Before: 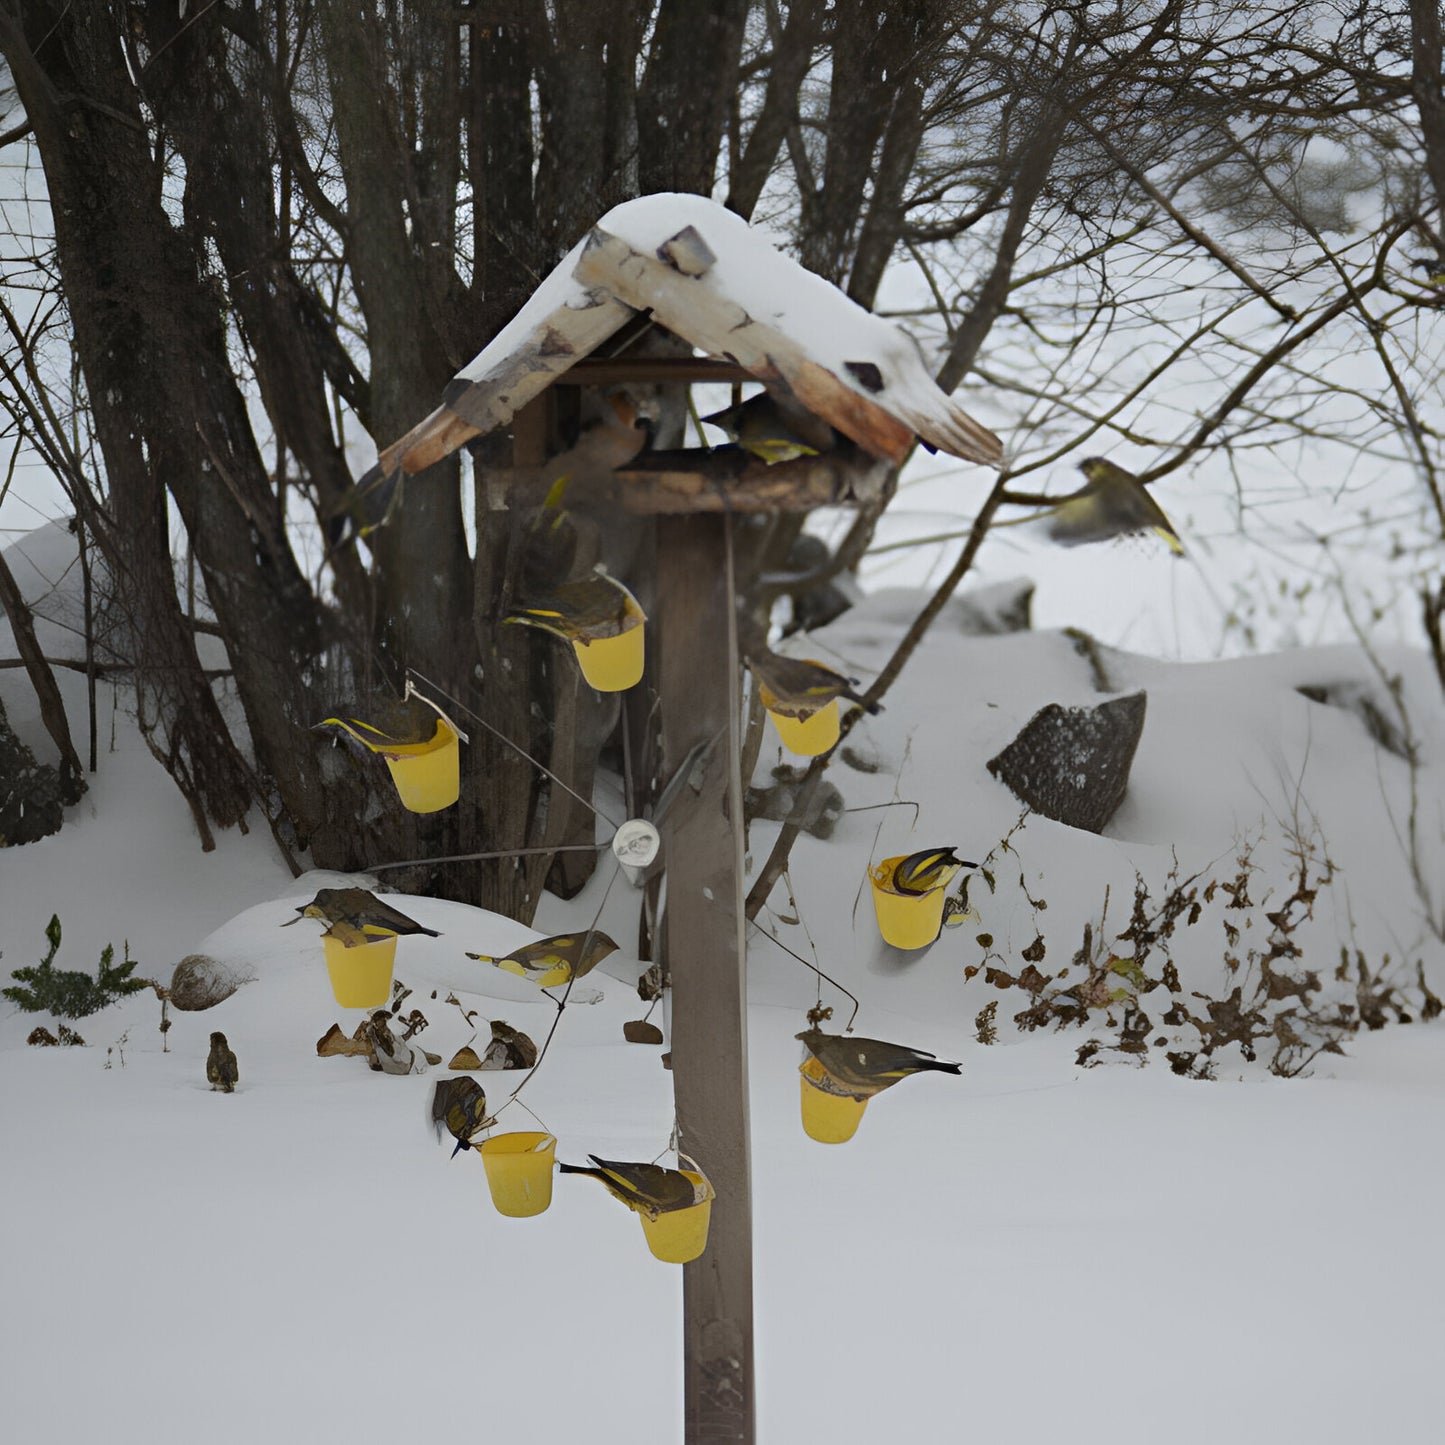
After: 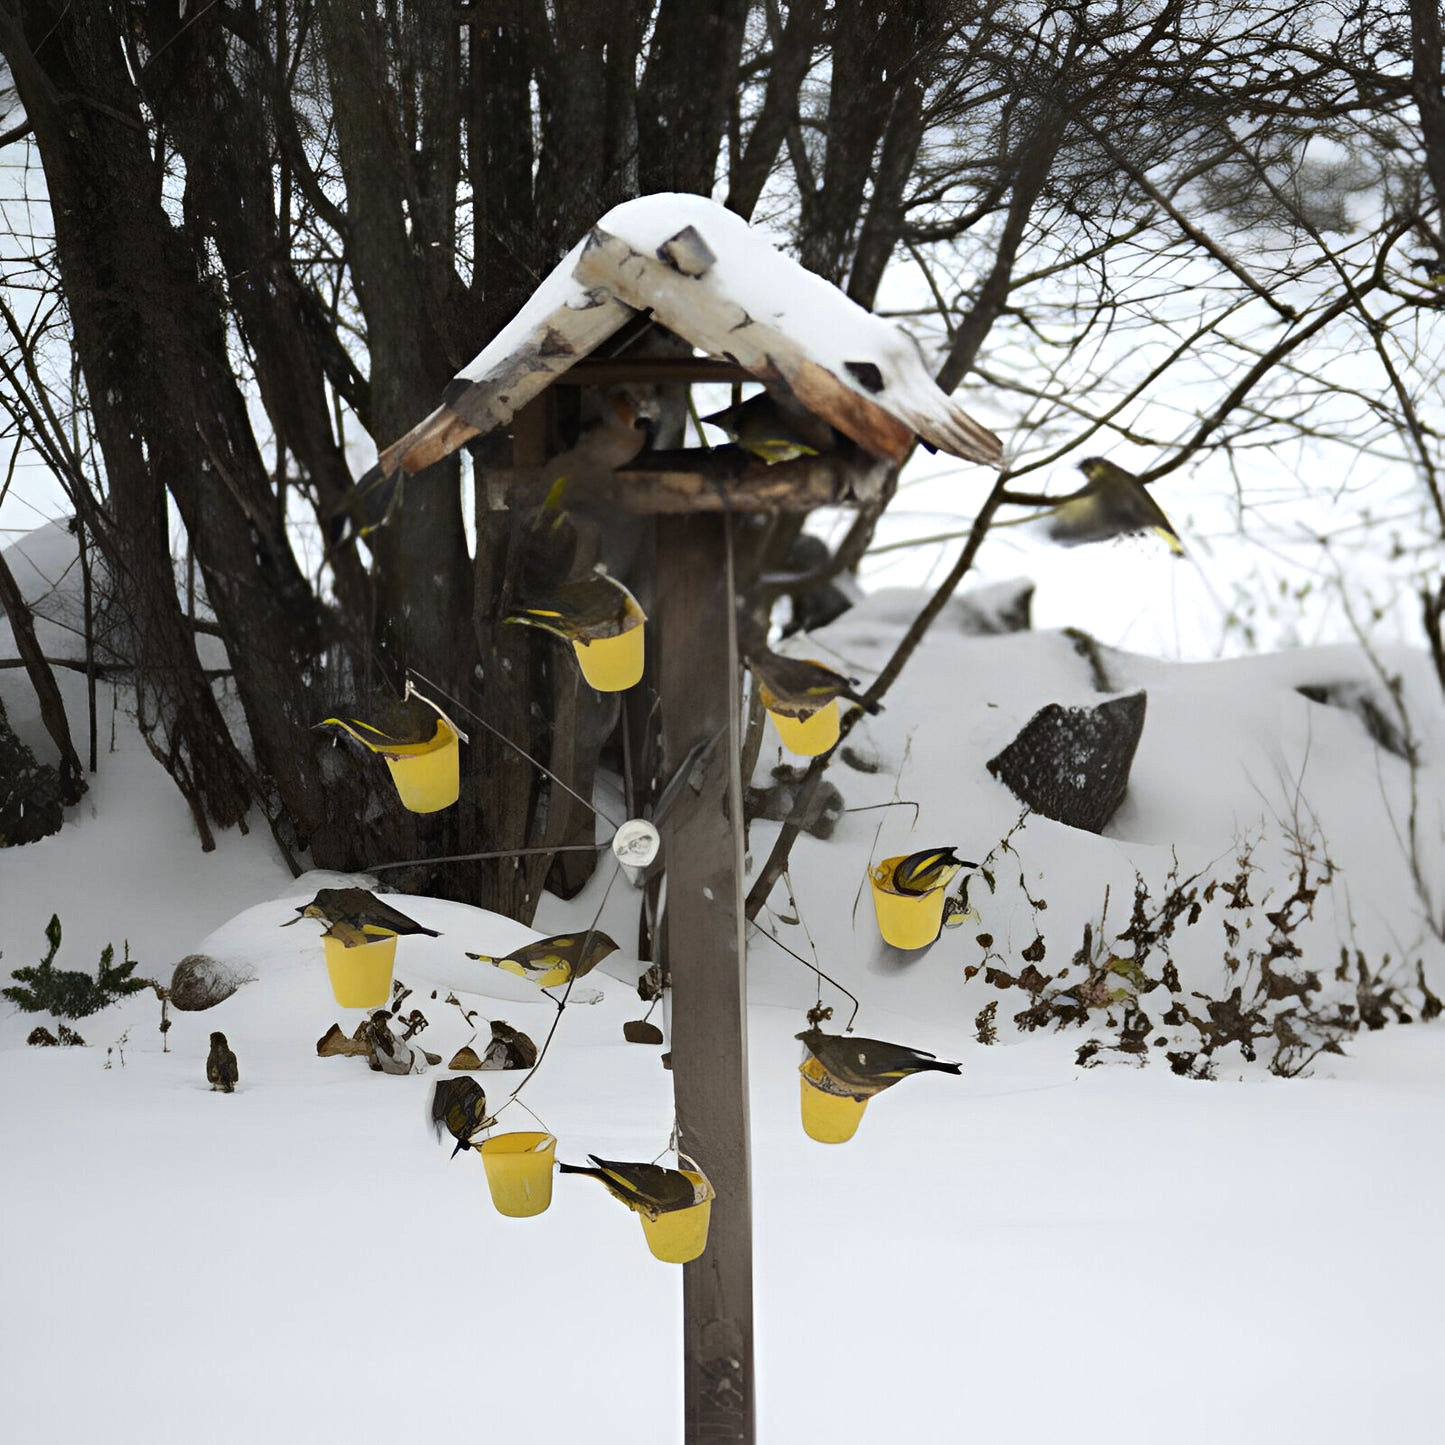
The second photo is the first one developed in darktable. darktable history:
tone equalizer: -8 EV -0.718 EV, -7 EV -0.686 EV, -6 EV -0.563 EV, -5 EV -0.394 EV, -3 EV 0.404 EV, -2 EV 0.6 EV, -1 EV 0.681 EV, +0 EV 0.754 EV, edges refinement/feathering 500, mask exposure compensation -1.57 EV, preserve details no
